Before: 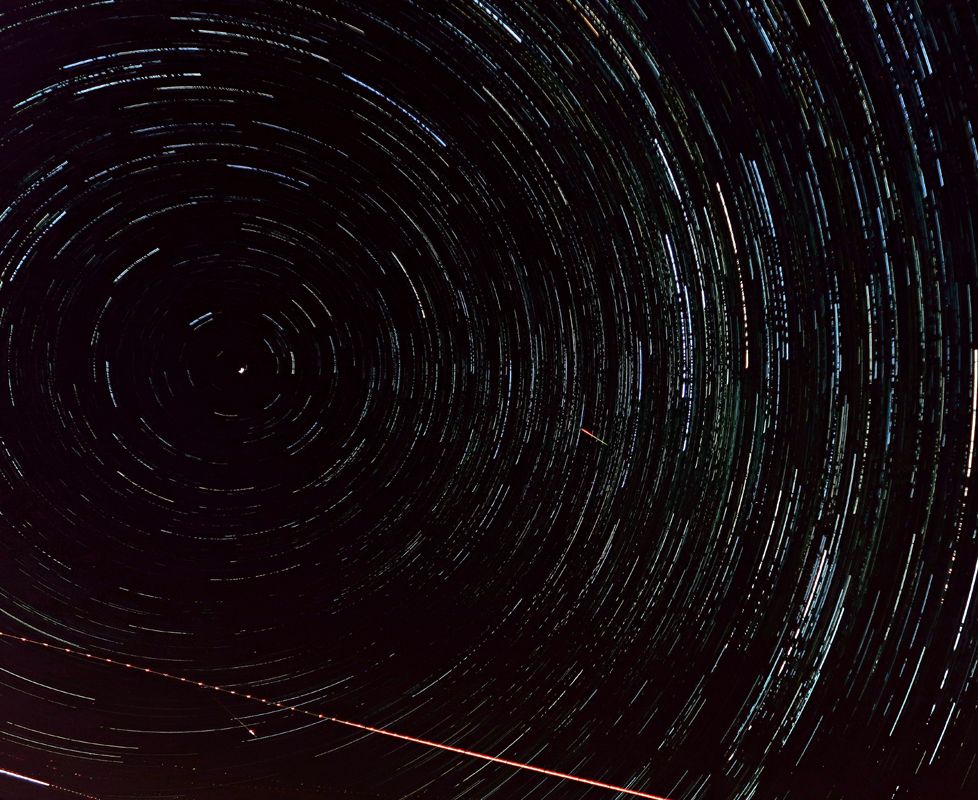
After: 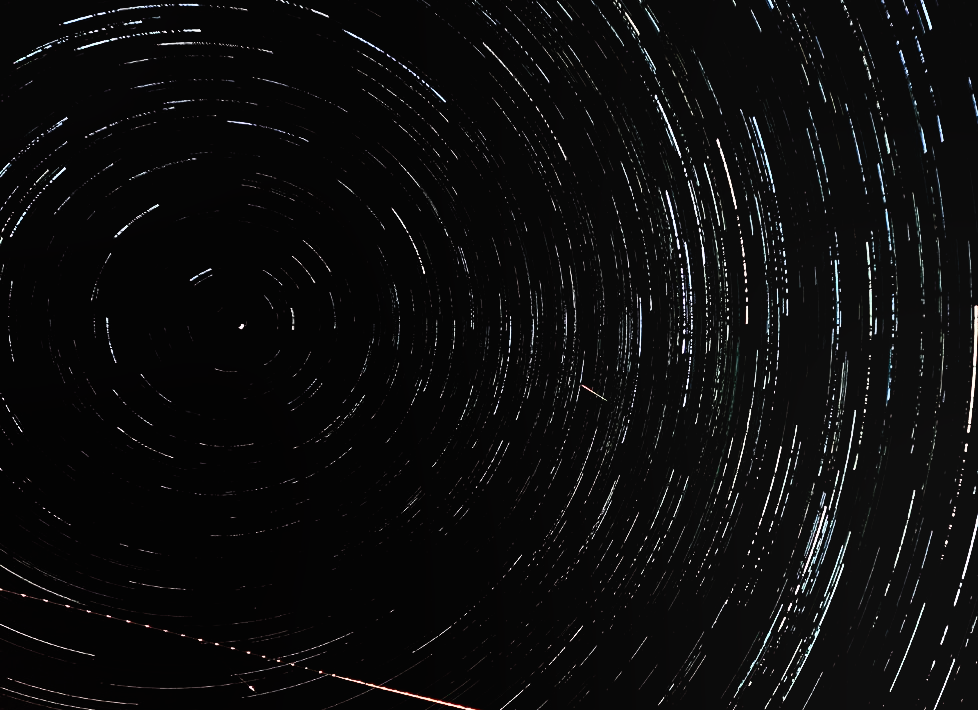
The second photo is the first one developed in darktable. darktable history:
contrast brightness saturation: contrast 0.62, brightness 0.34, saturation 0.14
filmic rgb: black relative exposure -5 EV, hardness 2.88, contrast 1.3, highlights saturation mix -30%
bloom: size 38%, threshold 95%, strength 30%
crop and rotate: top 5.609%, bottom 5.609%
